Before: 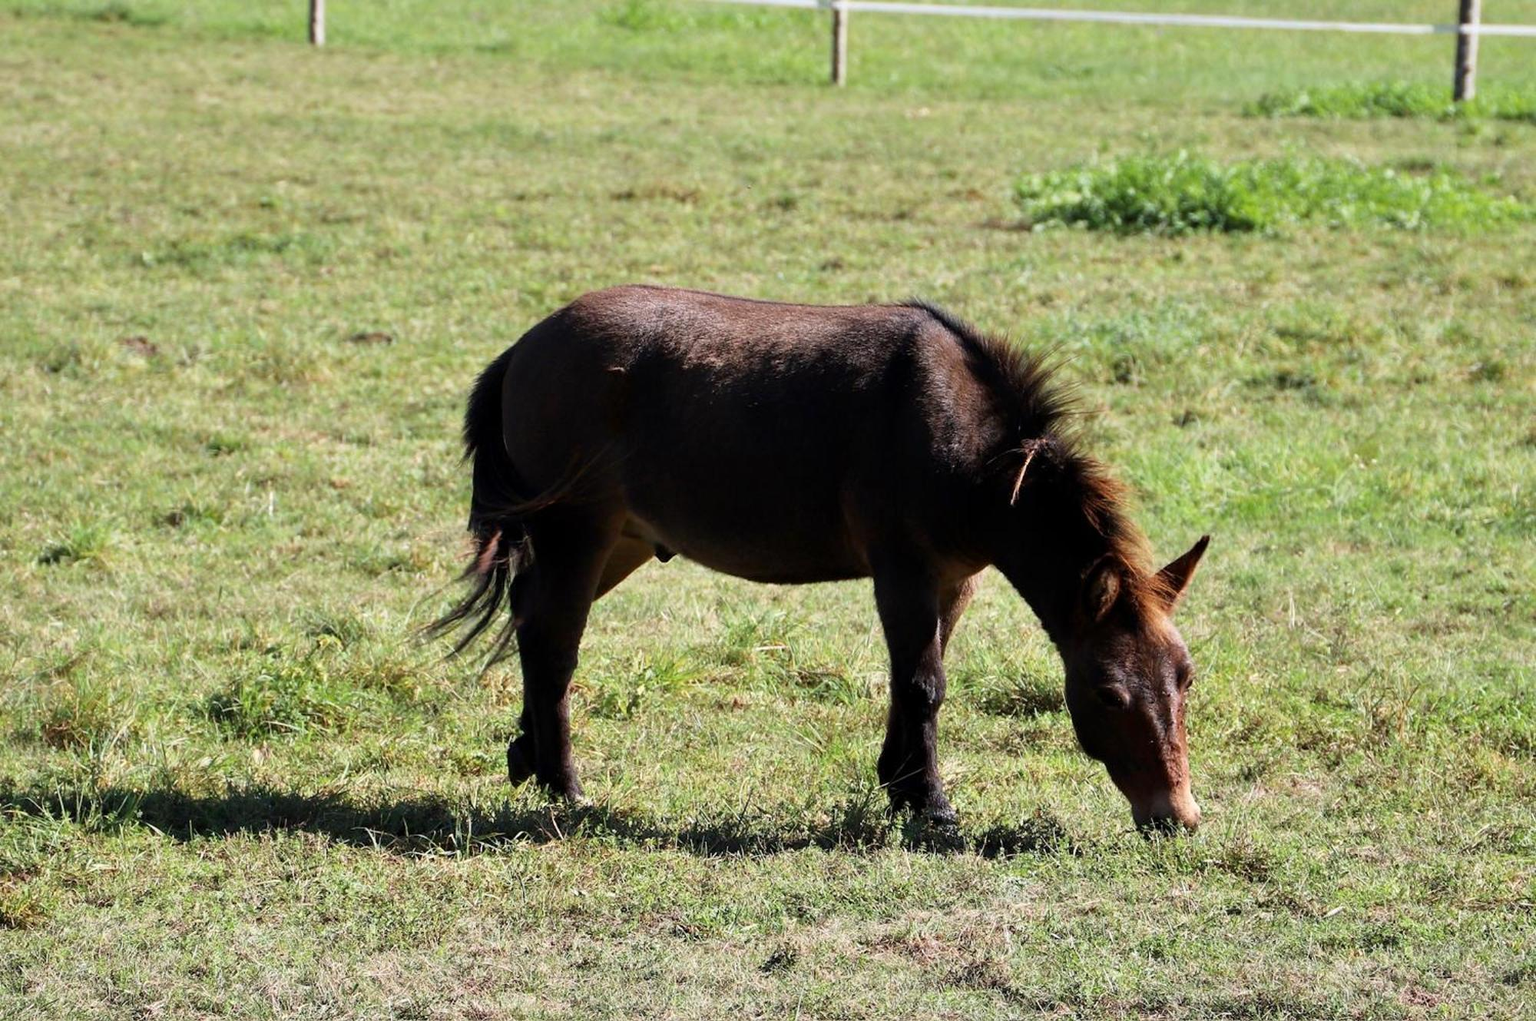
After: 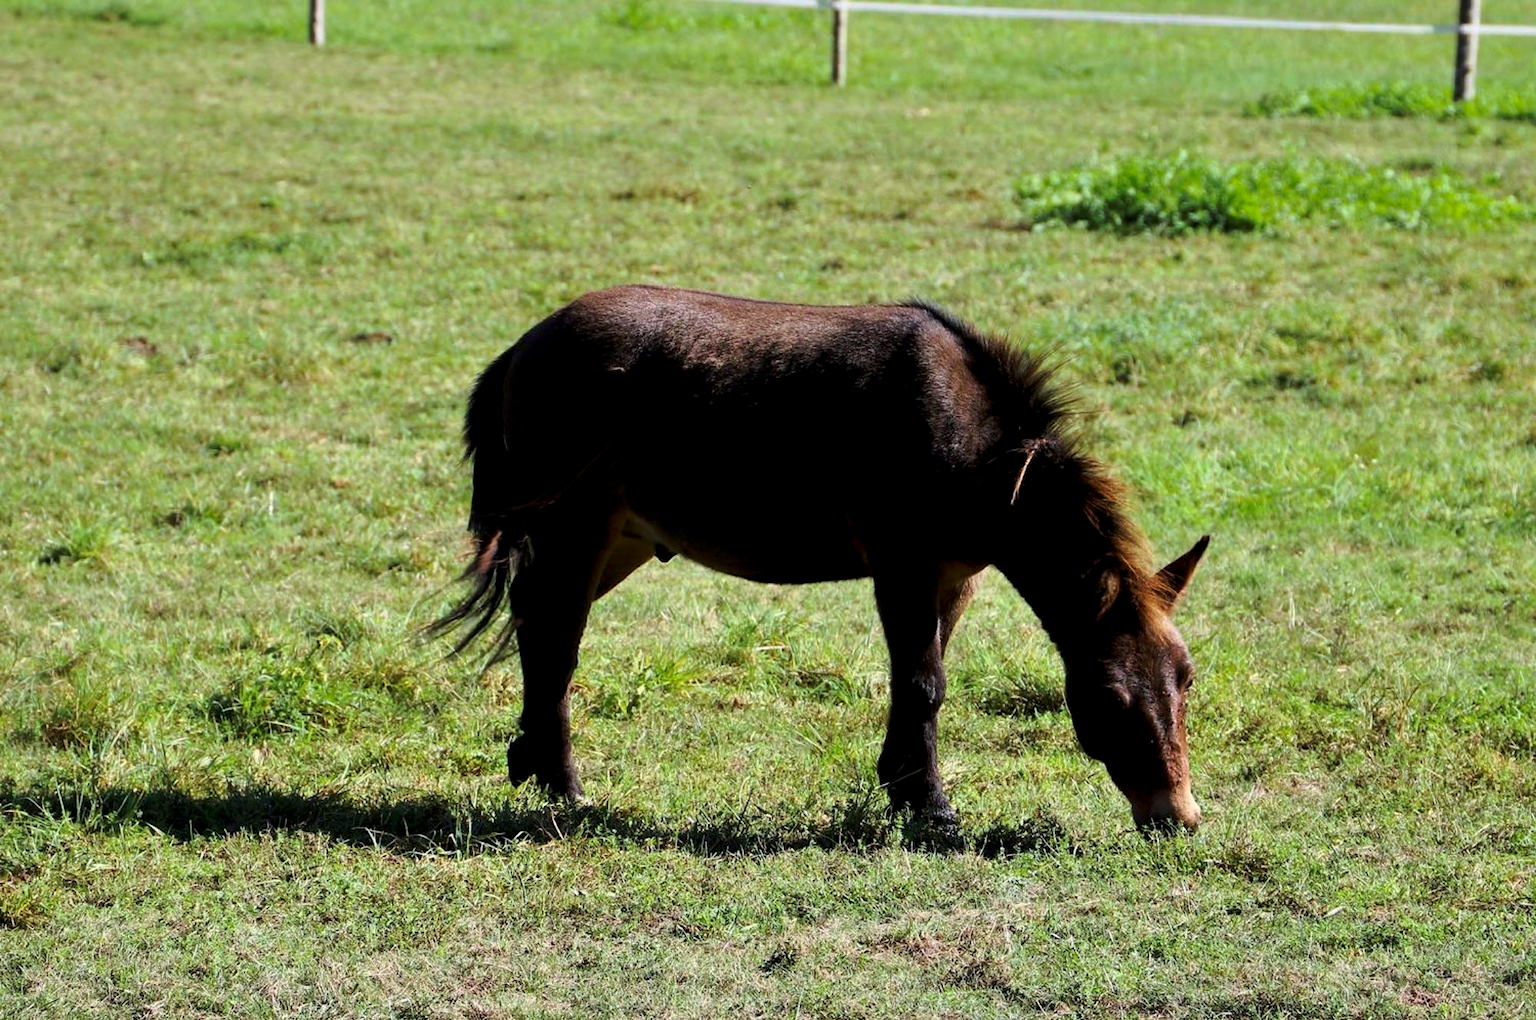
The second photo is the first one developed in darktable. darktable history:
tone curve: curves: ch0 [(0, 0) (0.003, 0.002) (0.011, 0.009) (0.025, 0.02) (0.044, 0.035) (0.069, 0.055) (0.1, 0.08) (0.136, 0.109) (0.177, 0.142) (0.224, 0.179) (0.277, 0.222) (0.335, 0.268) (0.399, 0.329) (0.468, 0.409) (0.543, 0.495) (0.623, 0.579) (0.709, 0.669) (0.801, 0.767) (0.898, 0.885) (1, 1)], preserve colors none
color look up table: target L [79.39, 72.12, 59.58, 44.38, 200.12, 100, 79.31, 68.94, 64.7, 59.43, 53.07, 51.28, 45.11, 37.62, 55.11, 50.66, 39.29, 37.28, 29.64, 18.23, 70.14, 68.25, 50.98, 47.28, 0 ×25], target a [-1.117, -24.85, -41.8, -15.2, -0.016, 0, -3.652, 12.48, 16.47, 32.74, -0.209, 48.77, 48.75, 16.52, 11.7, 50.45, 16.59, -0.161, 29.93, 0.319, -29.91, -0.928, -14.82, -1.179, 0 ×25], target b [-0.867, 59.71, 35.37, 26.56, 0.202, -0.002, 69.98, 63.97, 15.43, 59.59, -0.447, 14, 30.15, 18.85, -26.03, -17.42, -50.78, -1.378, -25.22, -1.577, -2.267, -1.272, -28.57, -27.93, 0 ×25], num patches 24
